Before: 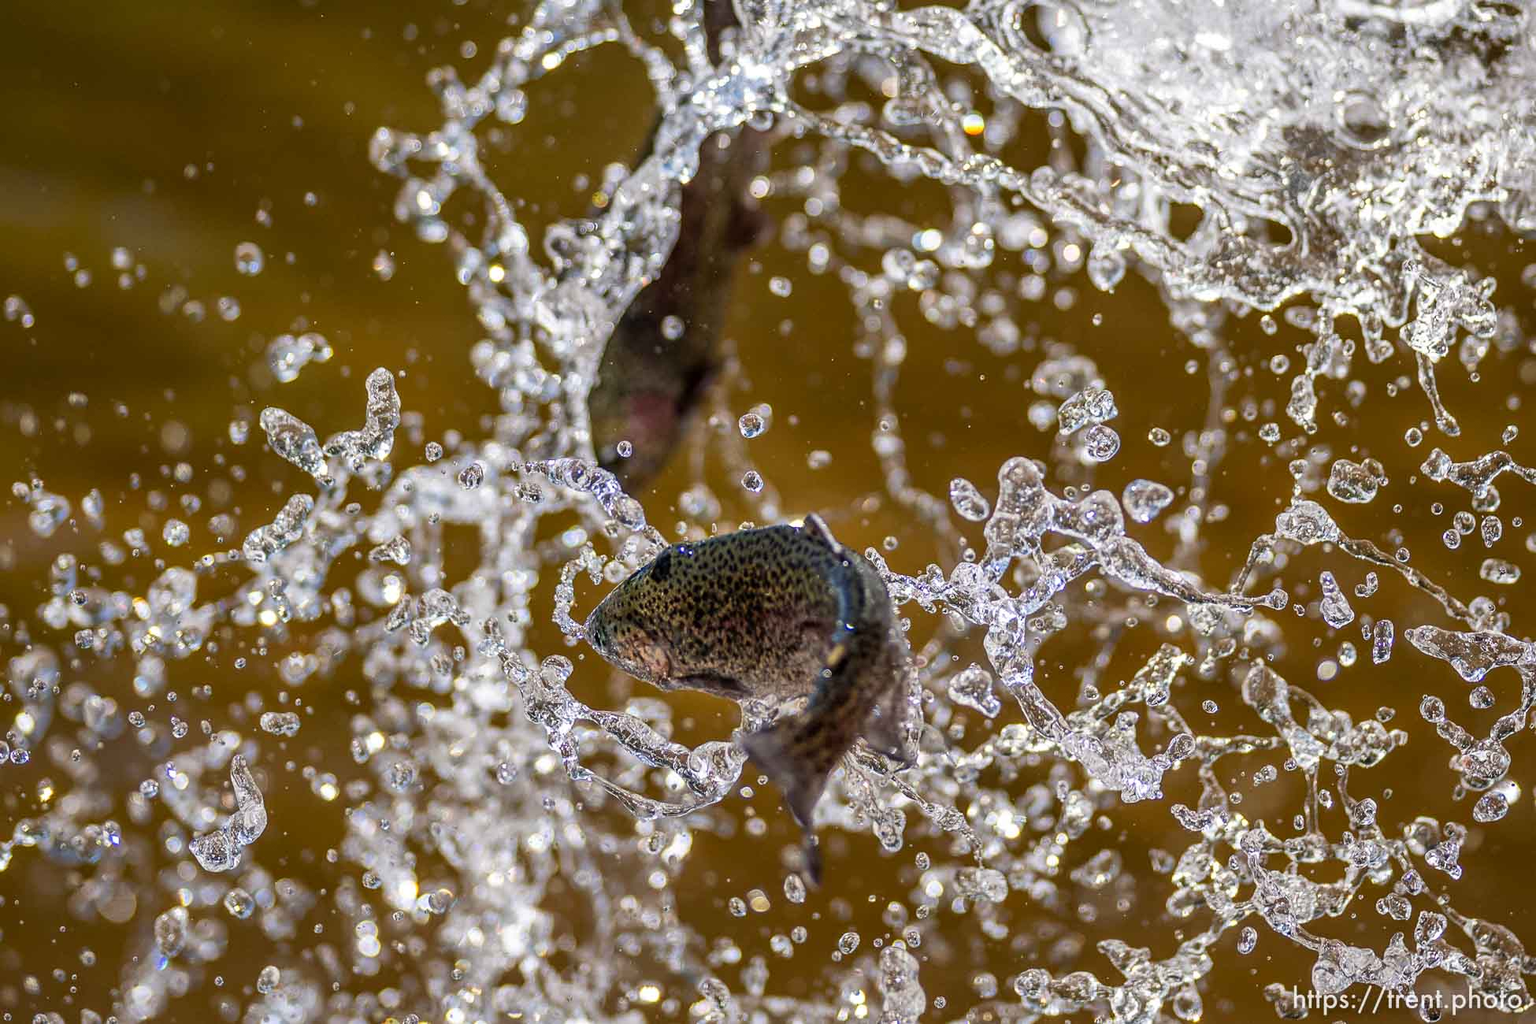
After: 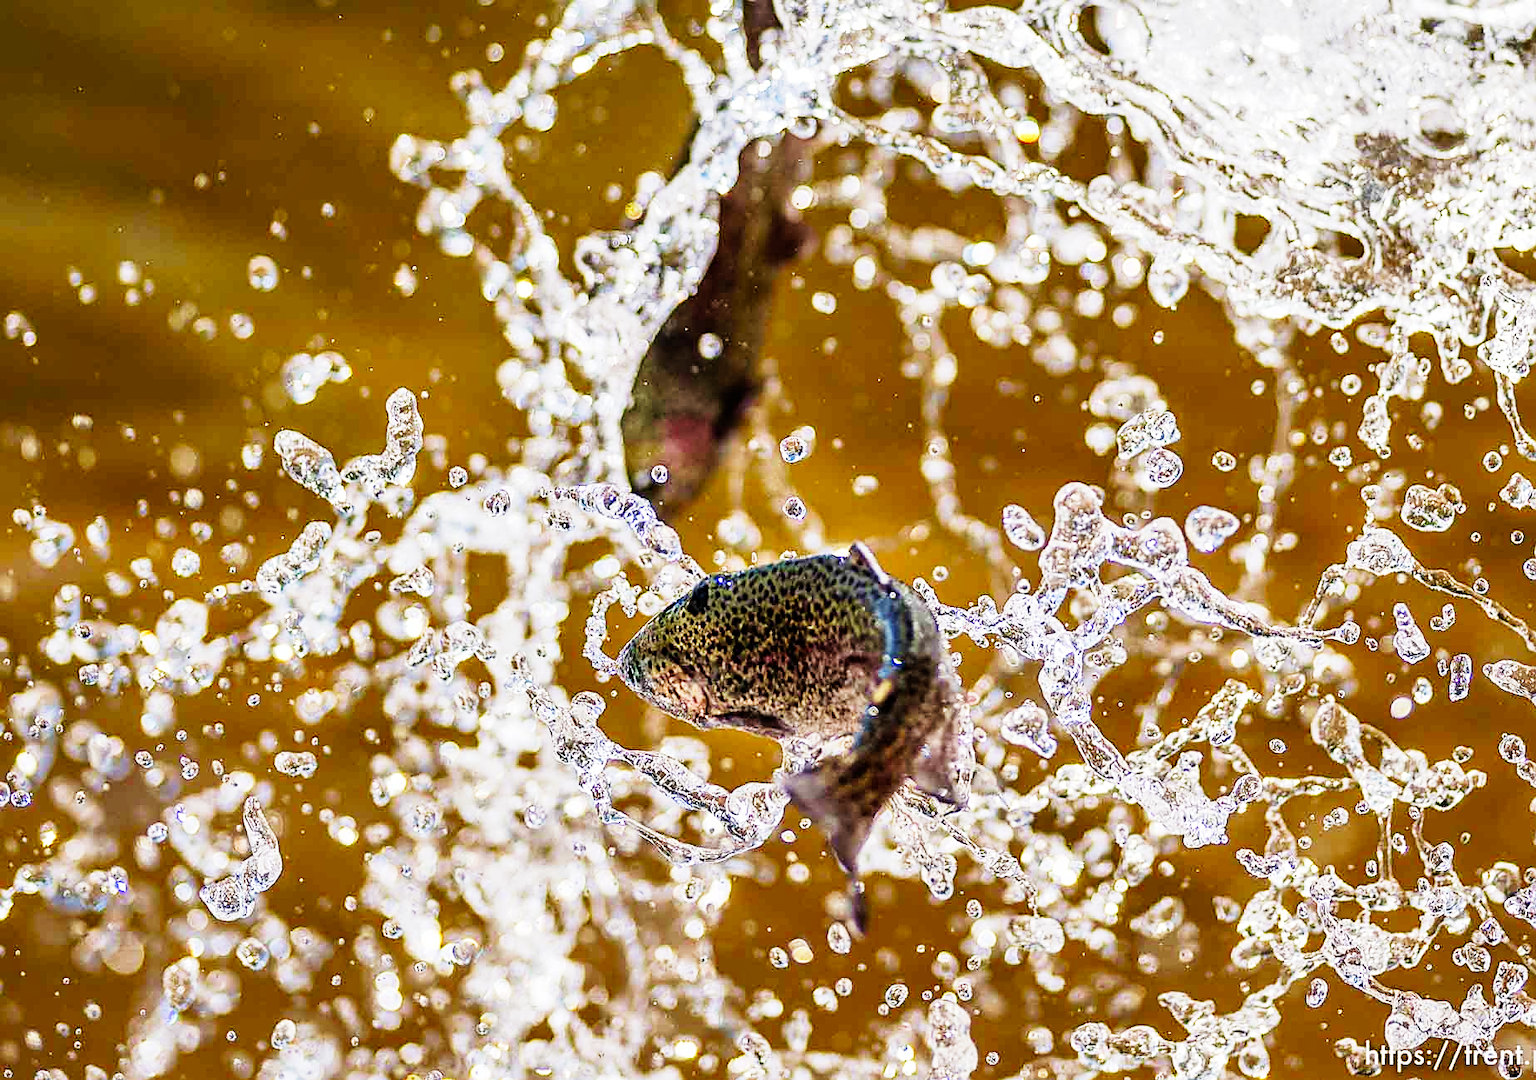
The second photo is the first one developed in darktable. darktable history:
velvia: strength 29.9%
sharpen: on, module defaults
exposure: compensate exposure bias true, compensate highlight preservation false
base curve: curves: ch0 [(0, 0) (0, 0.001) (0.001, 0.001) (0.004, 0.002) (0.007, 0.004) (0.015, 0.013) (0.033, 0.045) (0.052, 0.096) (0.075, 0.17) (0.099, 0.241) (0.163, 0.42) (0.219, 0.55) (0.259, 0.616) (0.327, 0.722) (0.365, 0.765) (0.522, 0.873) (0.547, 0.881) (0.689, 0.919) (0.826, 0.952) (1, 1)], preserve colors none
shadows and highlights: shadows 29.63, highlights -30.37, low approximation 0.01, soften with gaussian
crop and rotate: left 0%, right 5.246%
